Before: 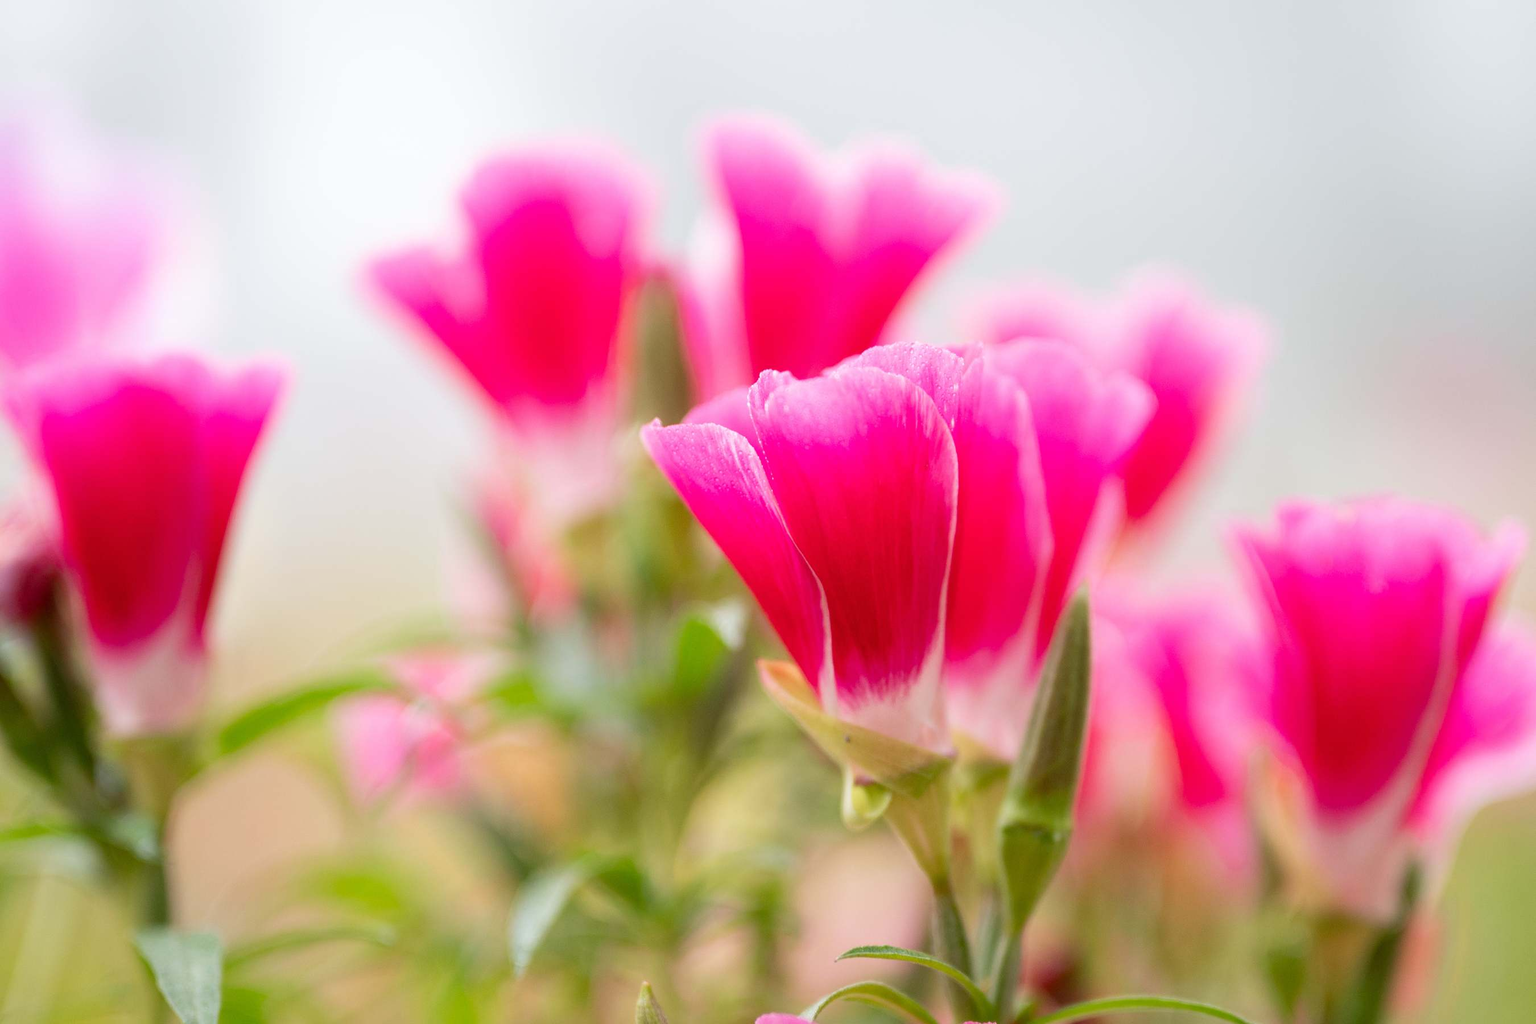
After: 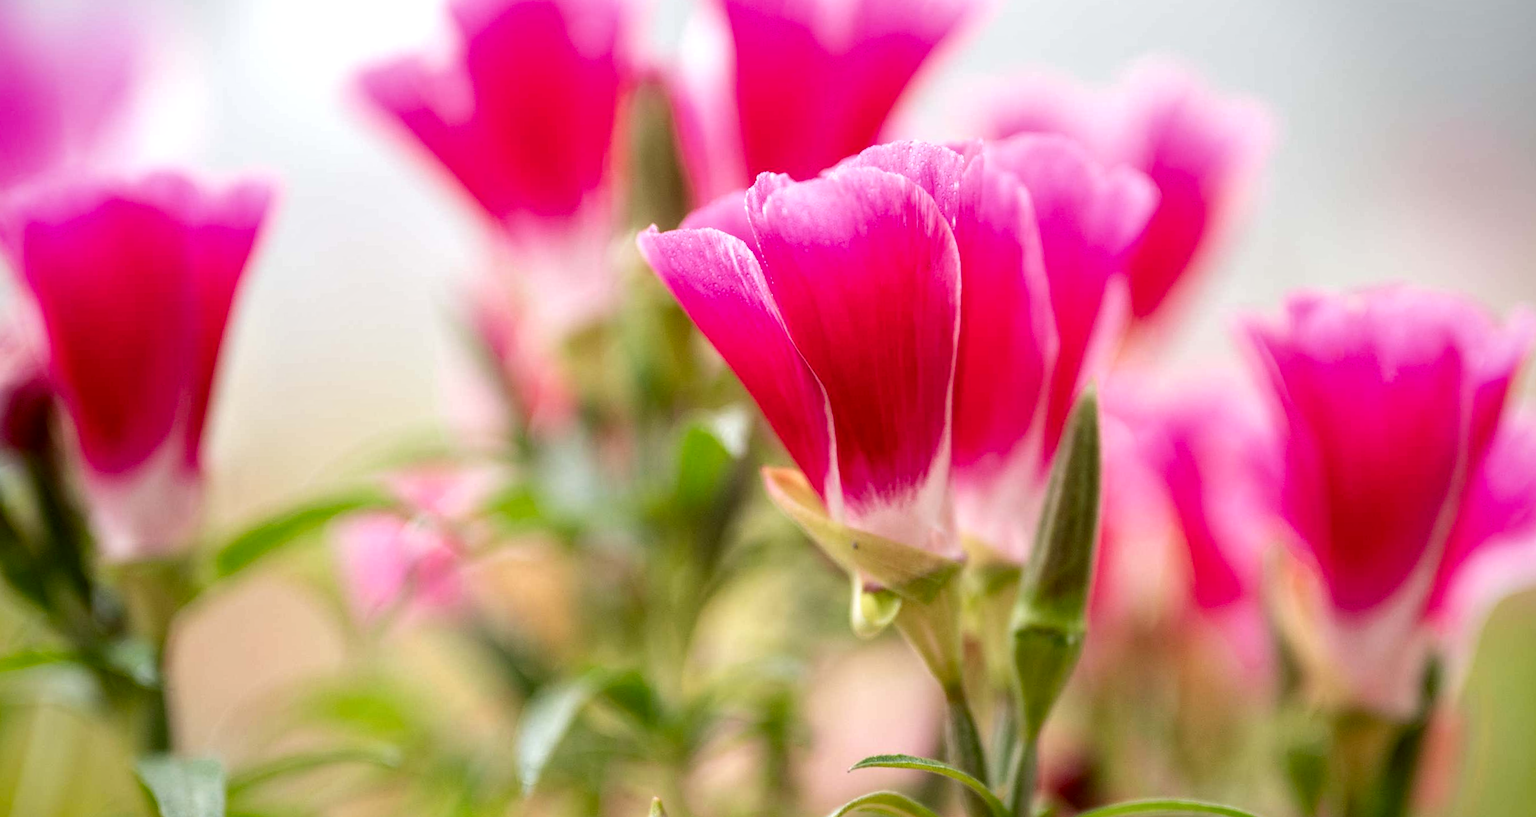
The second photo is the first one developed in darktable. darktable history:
crop and rotate: top 18.507%
rotate and perspective: rotation -1.42°, crop left 0.016, crop right 0.984, crop top 0.035, crop bottom 0.965
local contrast: highlights 20%, detail 150%
vignetting: fall-off start 88.53%, fall-off radius 44.2%, saturation 0.376, width/height ratio 1.161
